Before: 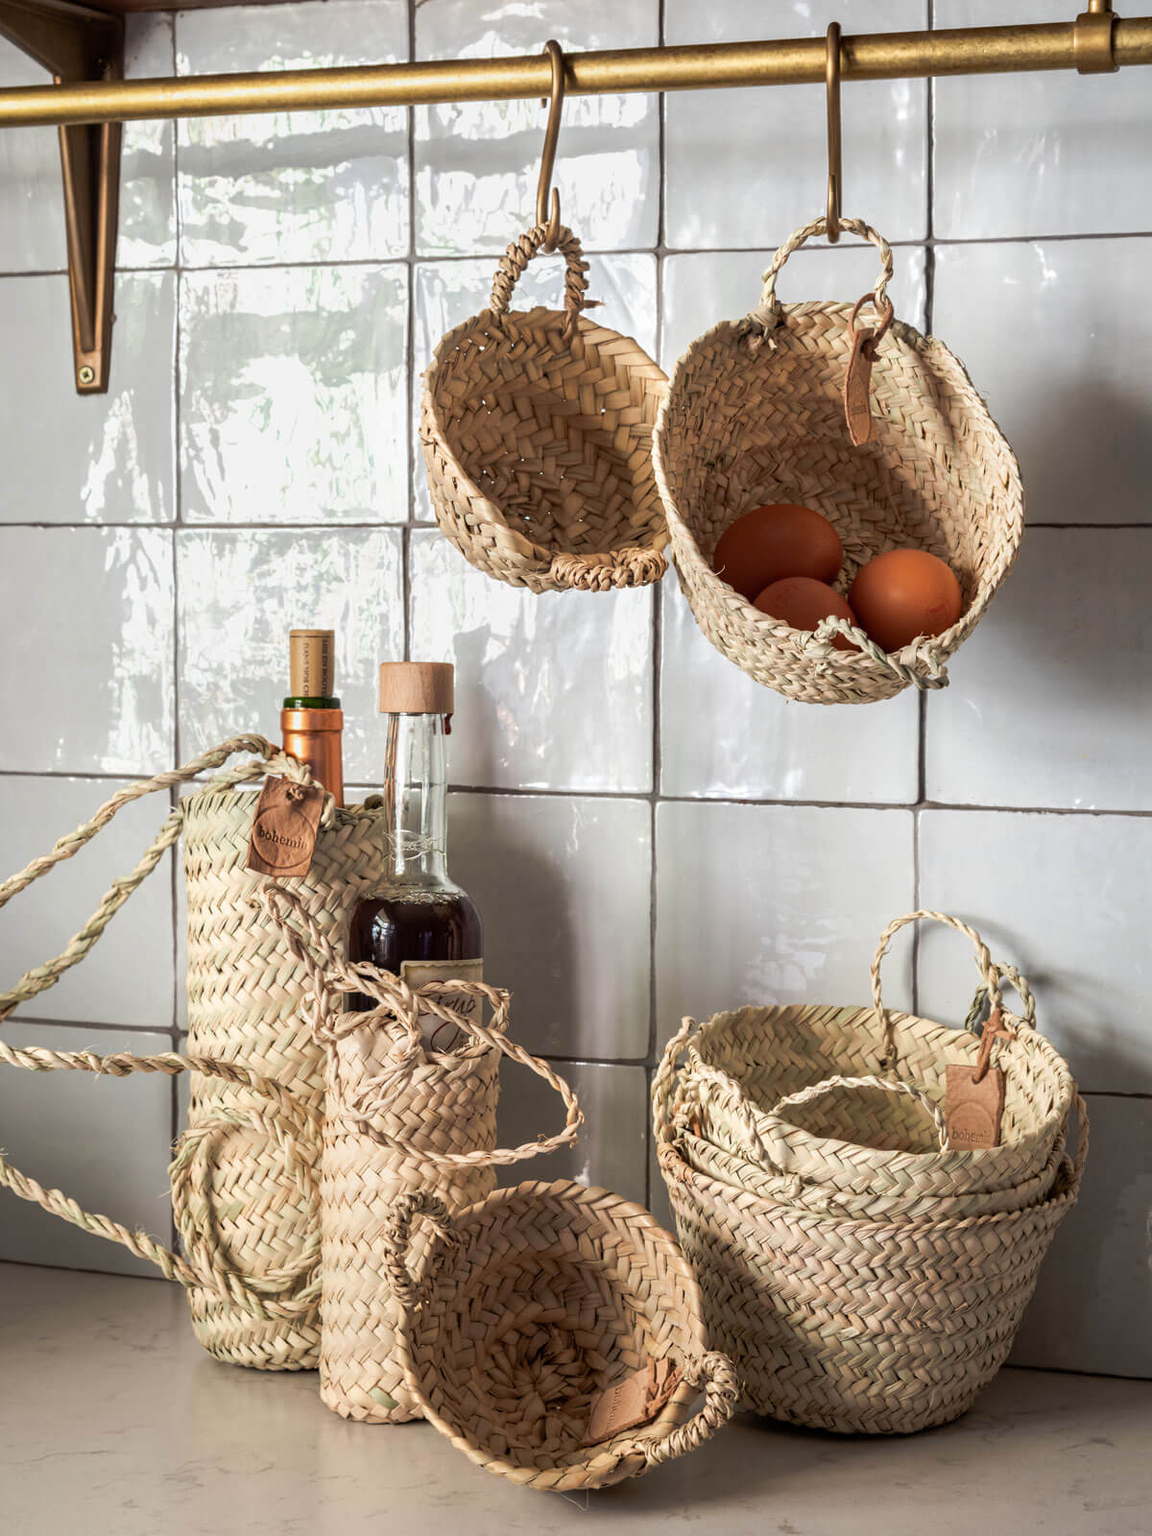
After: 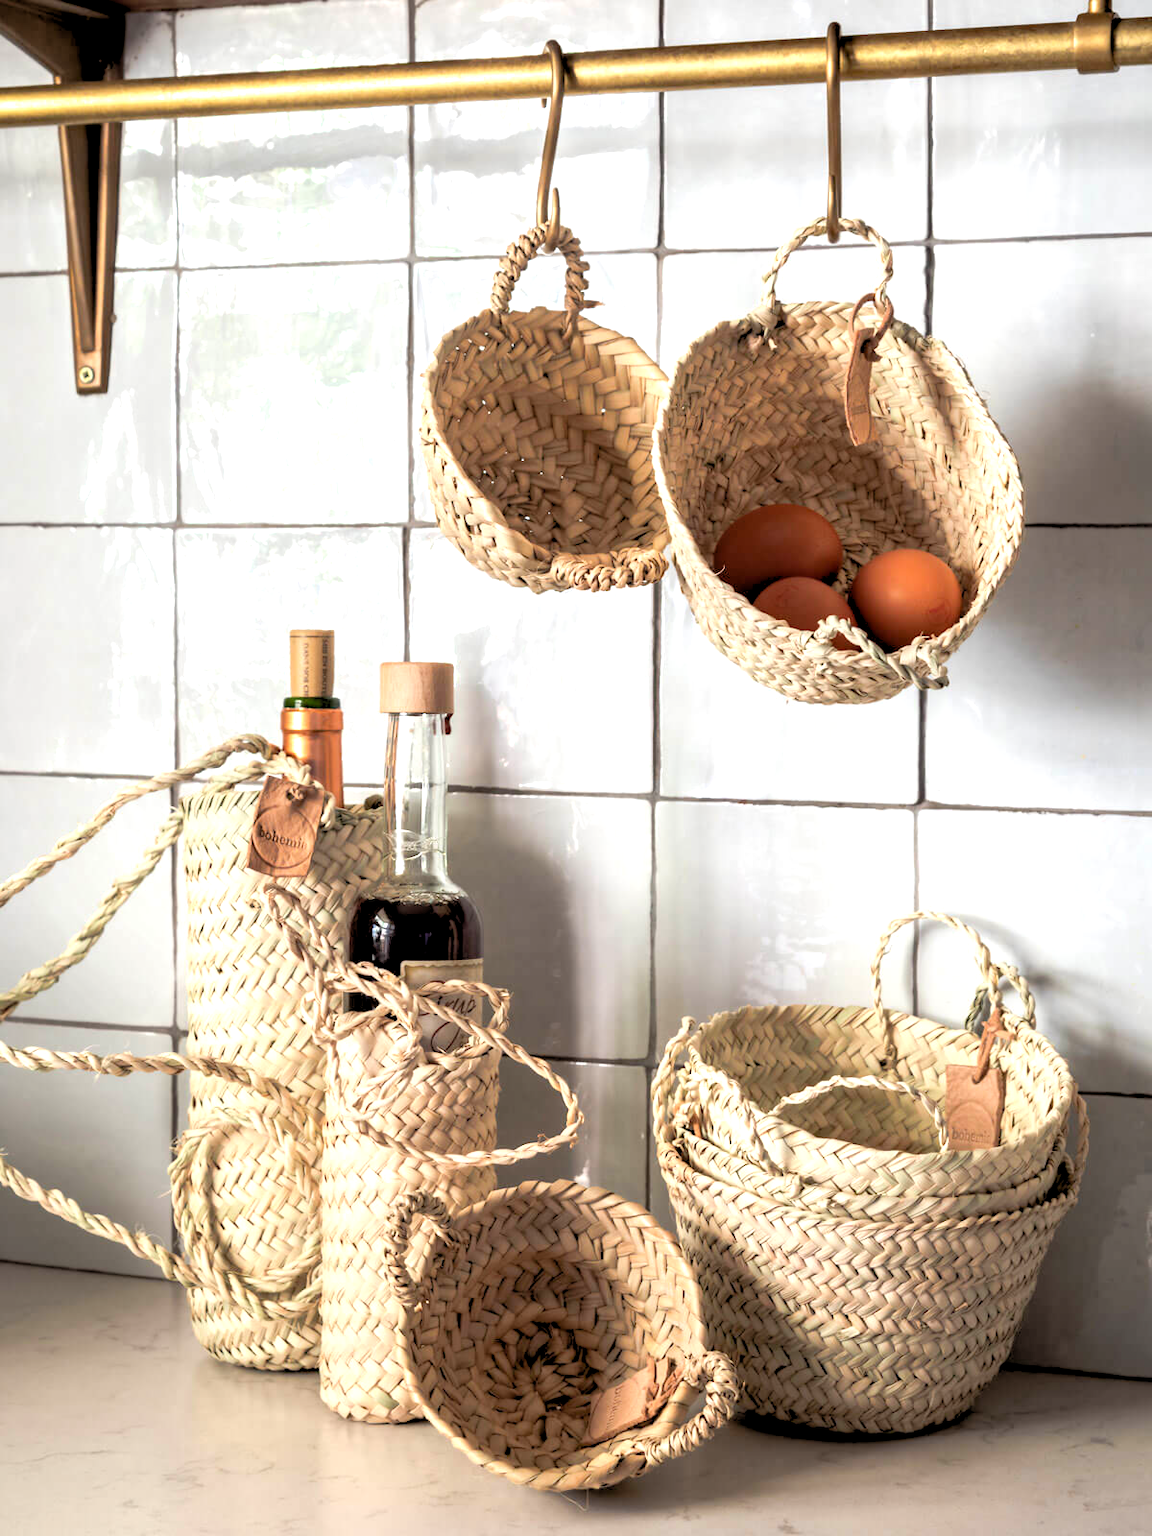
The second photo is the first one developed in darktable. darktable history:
contrast equalizer: y [[0.5 ×4, 0.467, 0.376], [0.5 ×6], [0.5 ×6], [0 ×6], [0 ×6]]
rgb levels: levels [[0.013, 0.434, 0.89], [0, 0.5, 1], [0, 0.5, 1]]
exposure: black level correction 0.001, exposure 0.5 EV, compensate exposure bias true, compensate highlight preservation false
